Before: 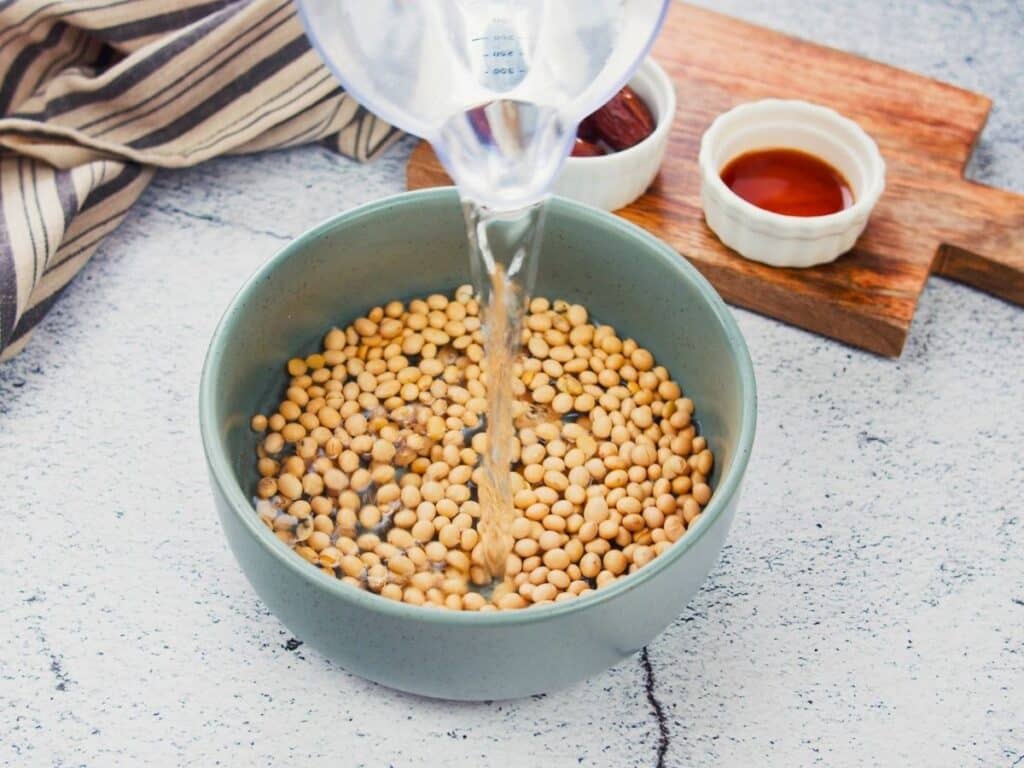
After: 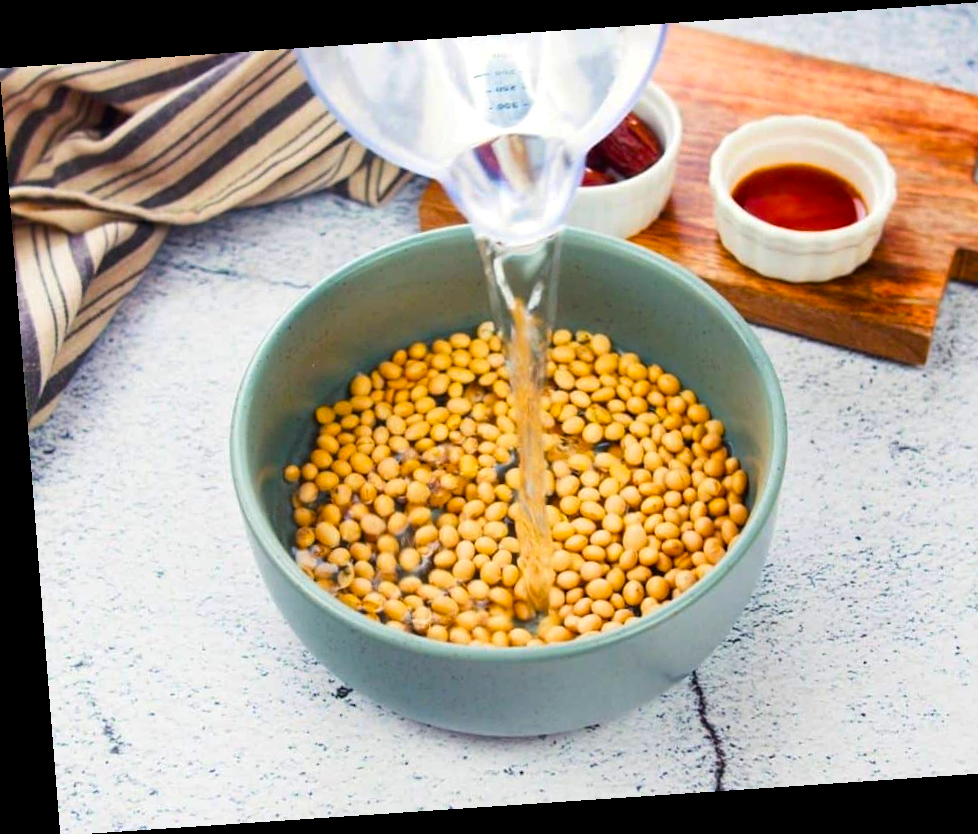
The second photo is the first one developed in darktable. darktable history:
color balance rgb: perceptual saturation grading › global saturation 25%, global vibrance 10%
color balance: contrast 8.5%, output saturation 105%
rotate and perspective: rotation -4.2°, shear 0.006, automatic cropping off
crop: right 9.509%, bottom 0.031%
